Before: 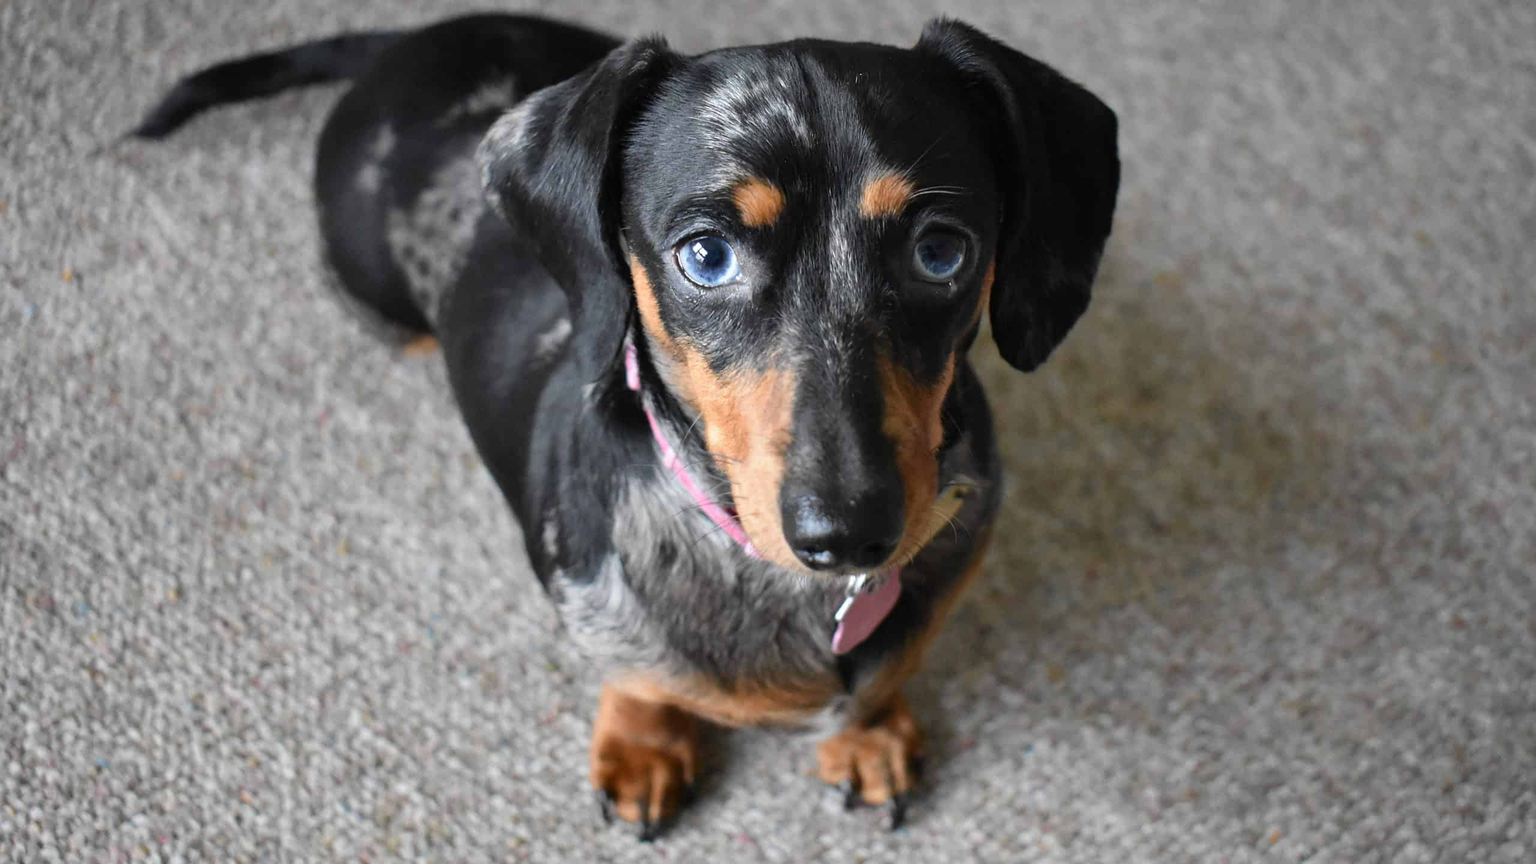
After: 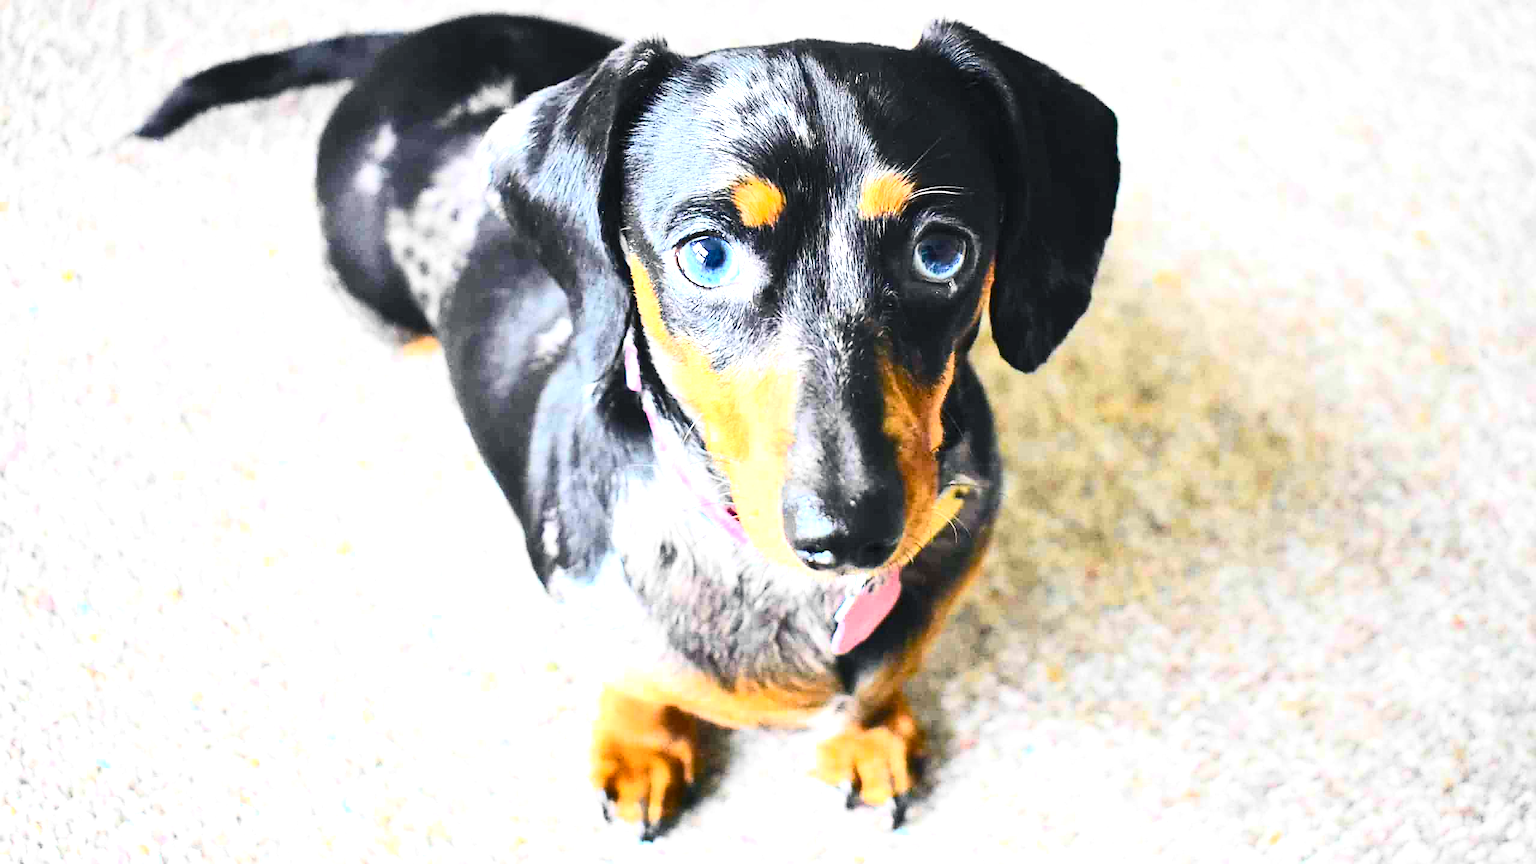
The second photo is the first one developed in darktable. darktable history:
sharpen: amount 0.538
exposure: black level correction 0, exposure 1.996 EV, compensate exposure bias true, compensate highlight preservation false
color balance rgb: shadows lift › chroma 4.237%, shadows lift › hue 251.72°, global offset › luminance 0.261%, global offset › hue 171.64°, perceptual saturation grading › global saturation 19.616%, global vibrance 40.925%
contrast brightness saturation: contrast 0.38, brightness 0.113
